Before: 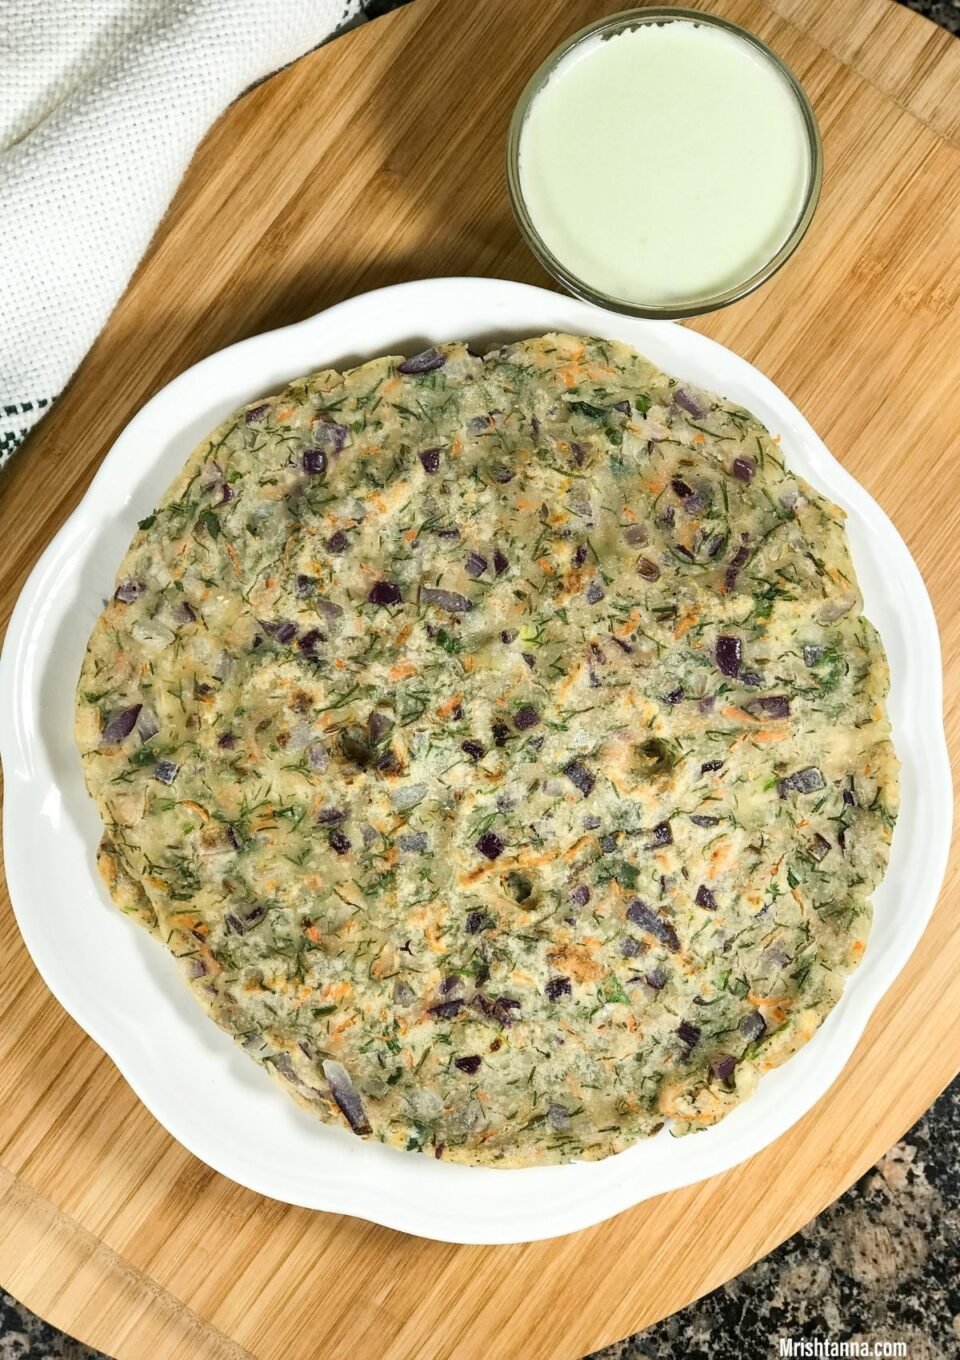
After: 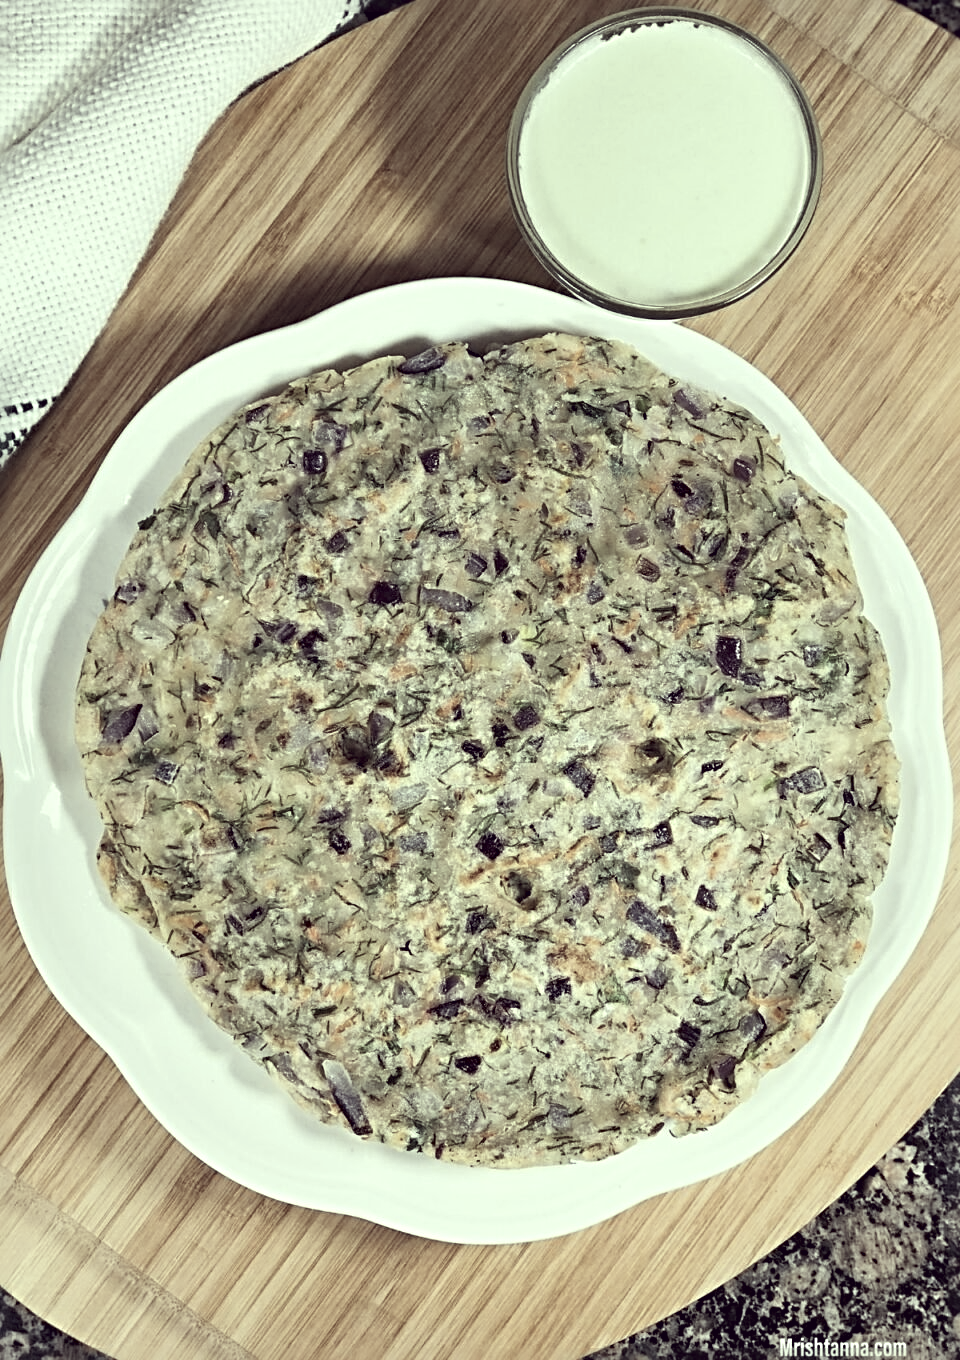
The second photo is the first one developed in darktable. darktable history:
sharpen: radius 4.883
rgb levels: preserve colors max RGB
color correction: highlights a* -20.17, highlights b* 20.27, shadows a* 20.03, shadows b* -20.46, saturation 0.43
